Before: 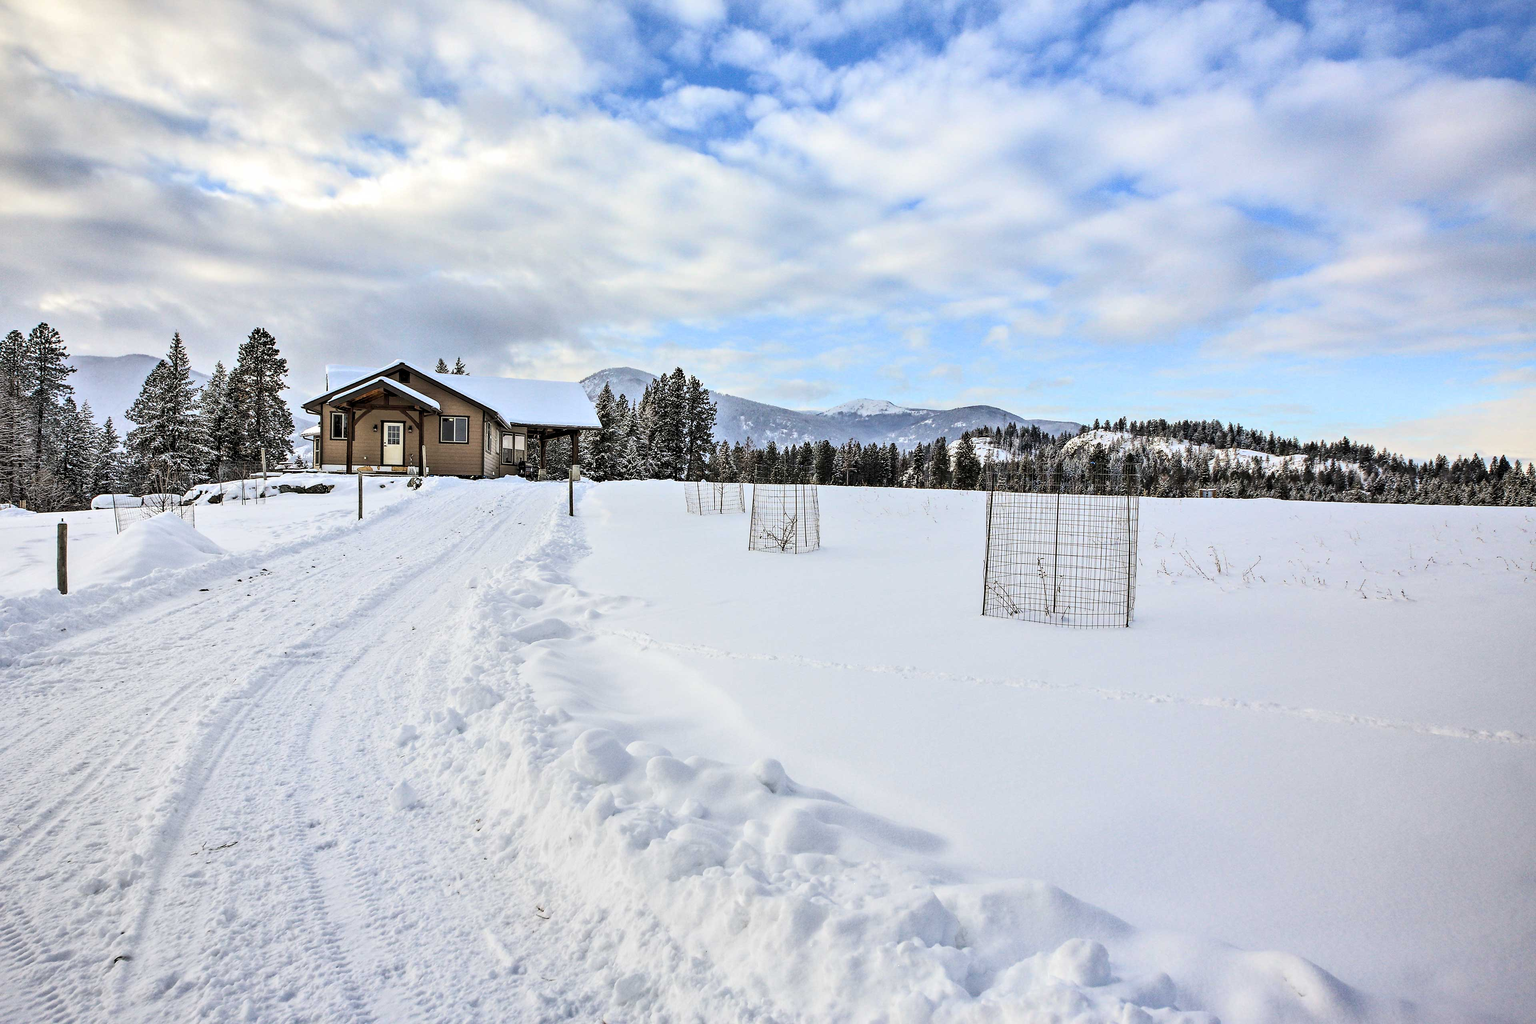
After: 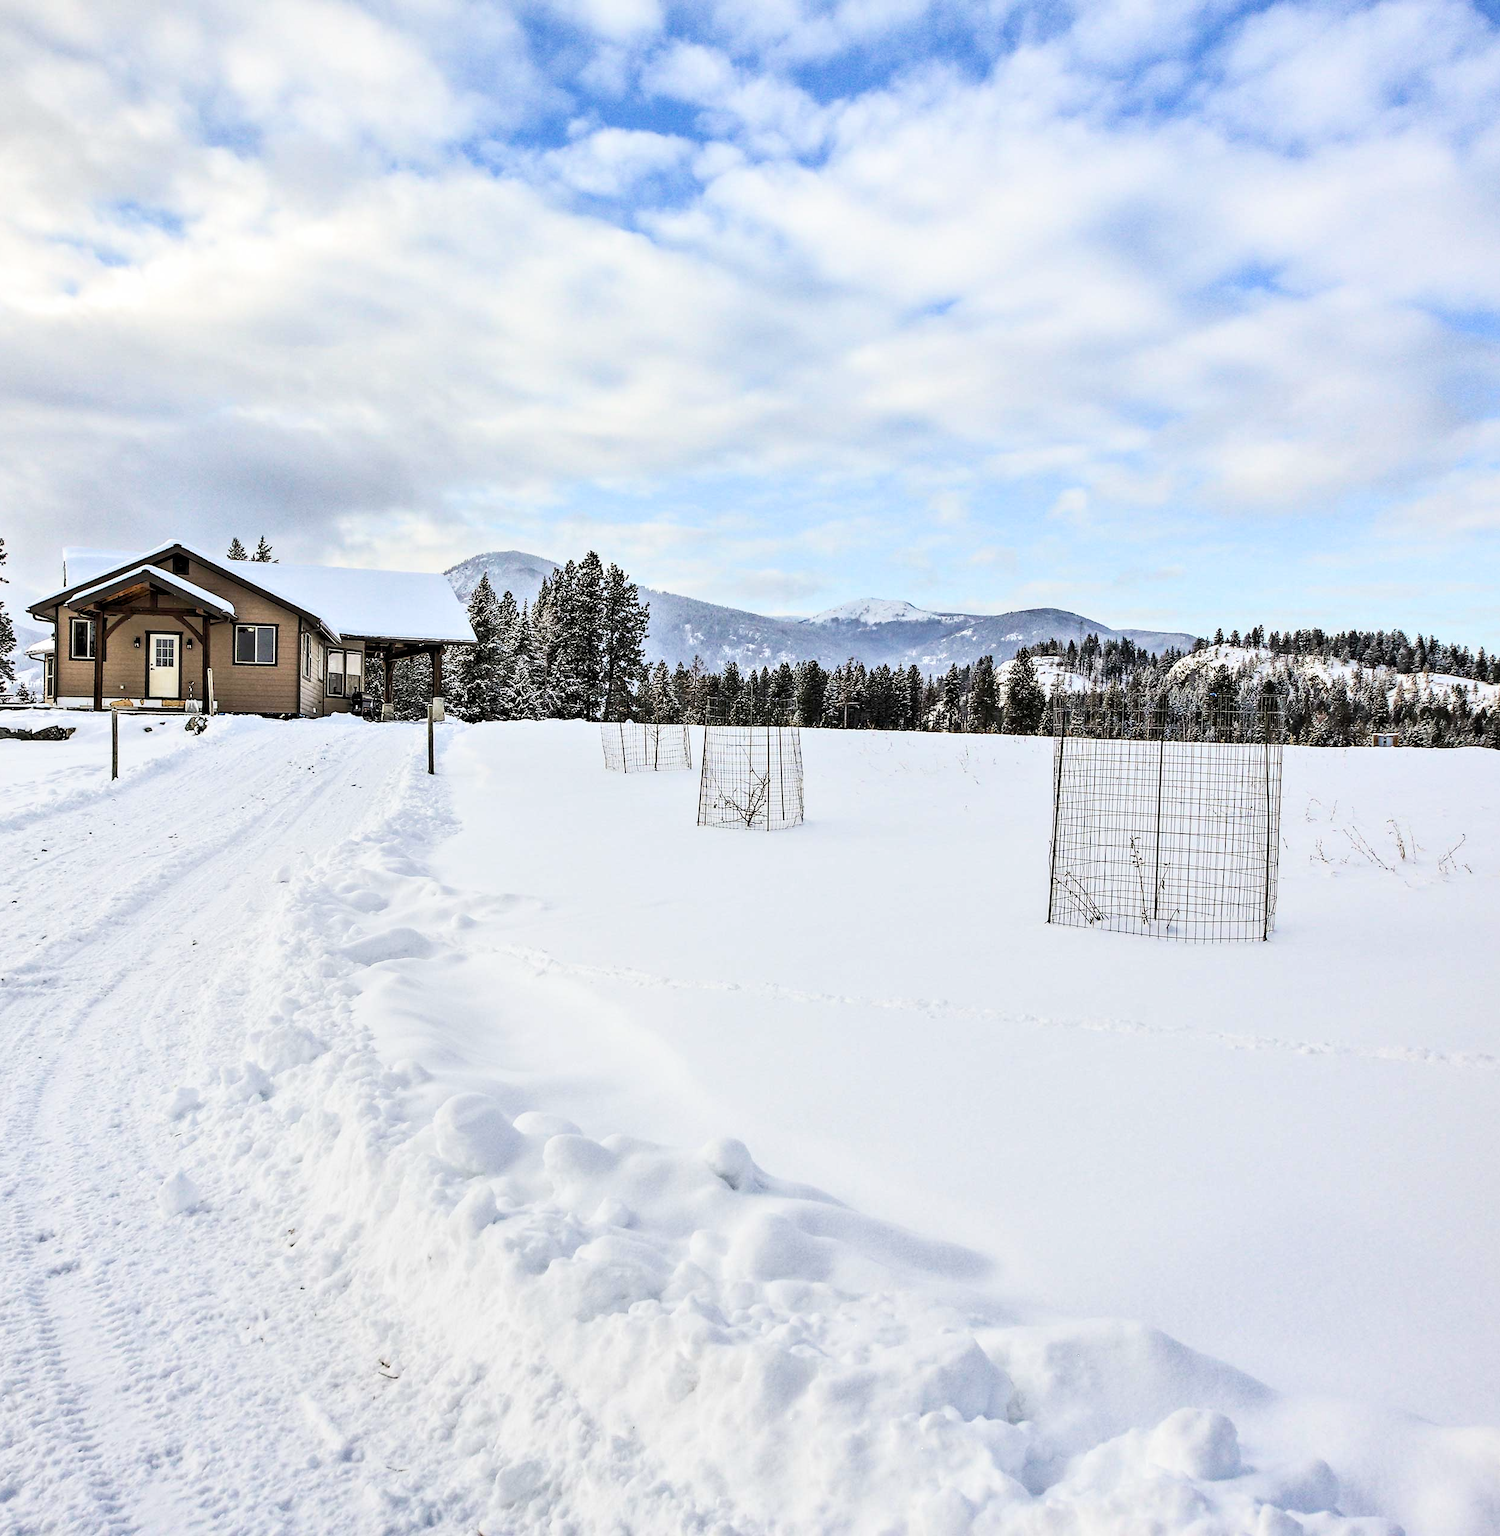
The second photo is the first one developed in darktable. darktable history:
crop and rotate: left 18.493%, right 16.352%
tone curve: curves: ch0 [(0, 0) (0.051, 0.047) (0.102, 0.099) (0.232, 0.249) (0.462, 0.501) (0.698, 0.761) (0.908, 0.946) (1, 1)]; ch1 [(0, 0) (0.339, 0.298) (0.402, 0.363) (0.453, 0.413) (0.485, 0.469) (0.494, 0.493) (0.504, 0.501) (0.525, 0.533) (0.563, 0.591) (0.597, 0.631) (1, 1)]; ch2 [(0, 0) (0.48, 0.48) (0.504, 0.5) (0.539, 0.554) (0.59, 0.628) (0.642, 0.682) (0.824, 0.815) (1, 1)], preserve colors none
